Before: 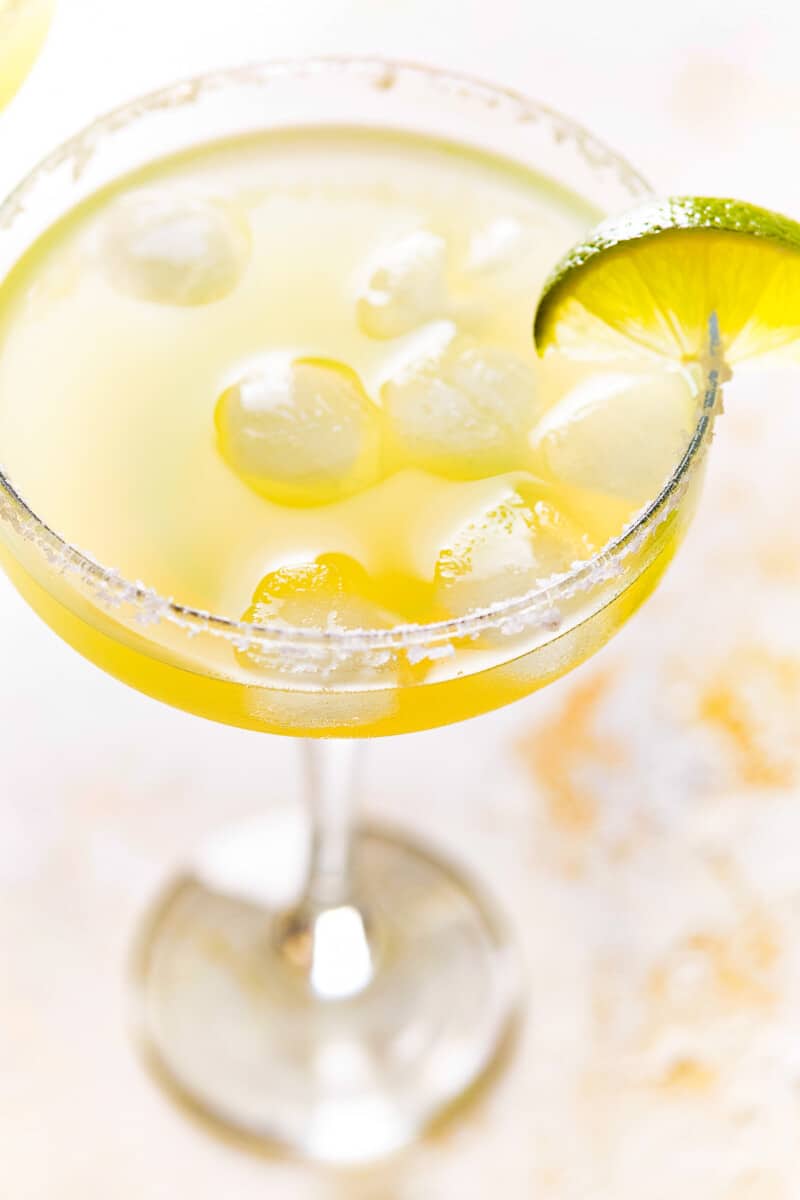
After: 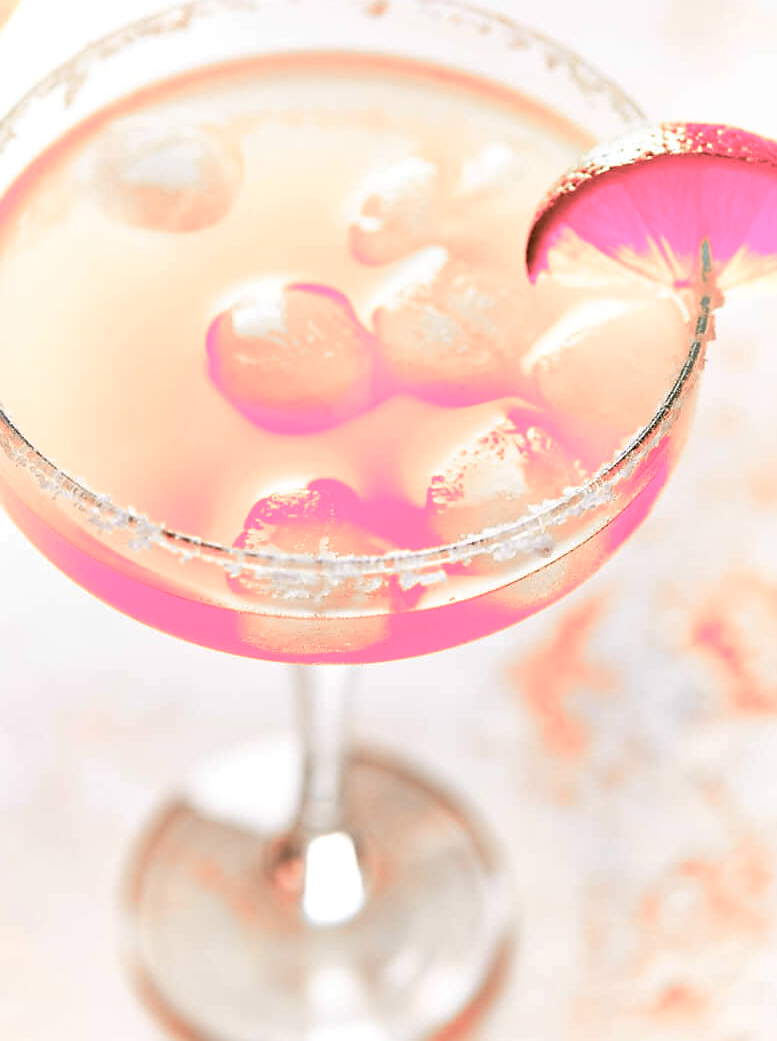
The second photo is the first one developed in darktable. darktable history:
color zones: curves: ch2 [(0, 0.488) (0.143, 0.417) (0.286, 0.212) (0.429, 0.179) (0.571, 0.154) (0.714, 0.415) (0.857, 0.495) (1, 0.488)]
crop: left 1.079%, top 6.174%, right 1.745%, bottom 7.026%
sharpen: radius 1.435, amount 0.414, threshold 1.191
local contrast: highlights 107%, shadows 102%, detail 119%, midtone range 0.2
